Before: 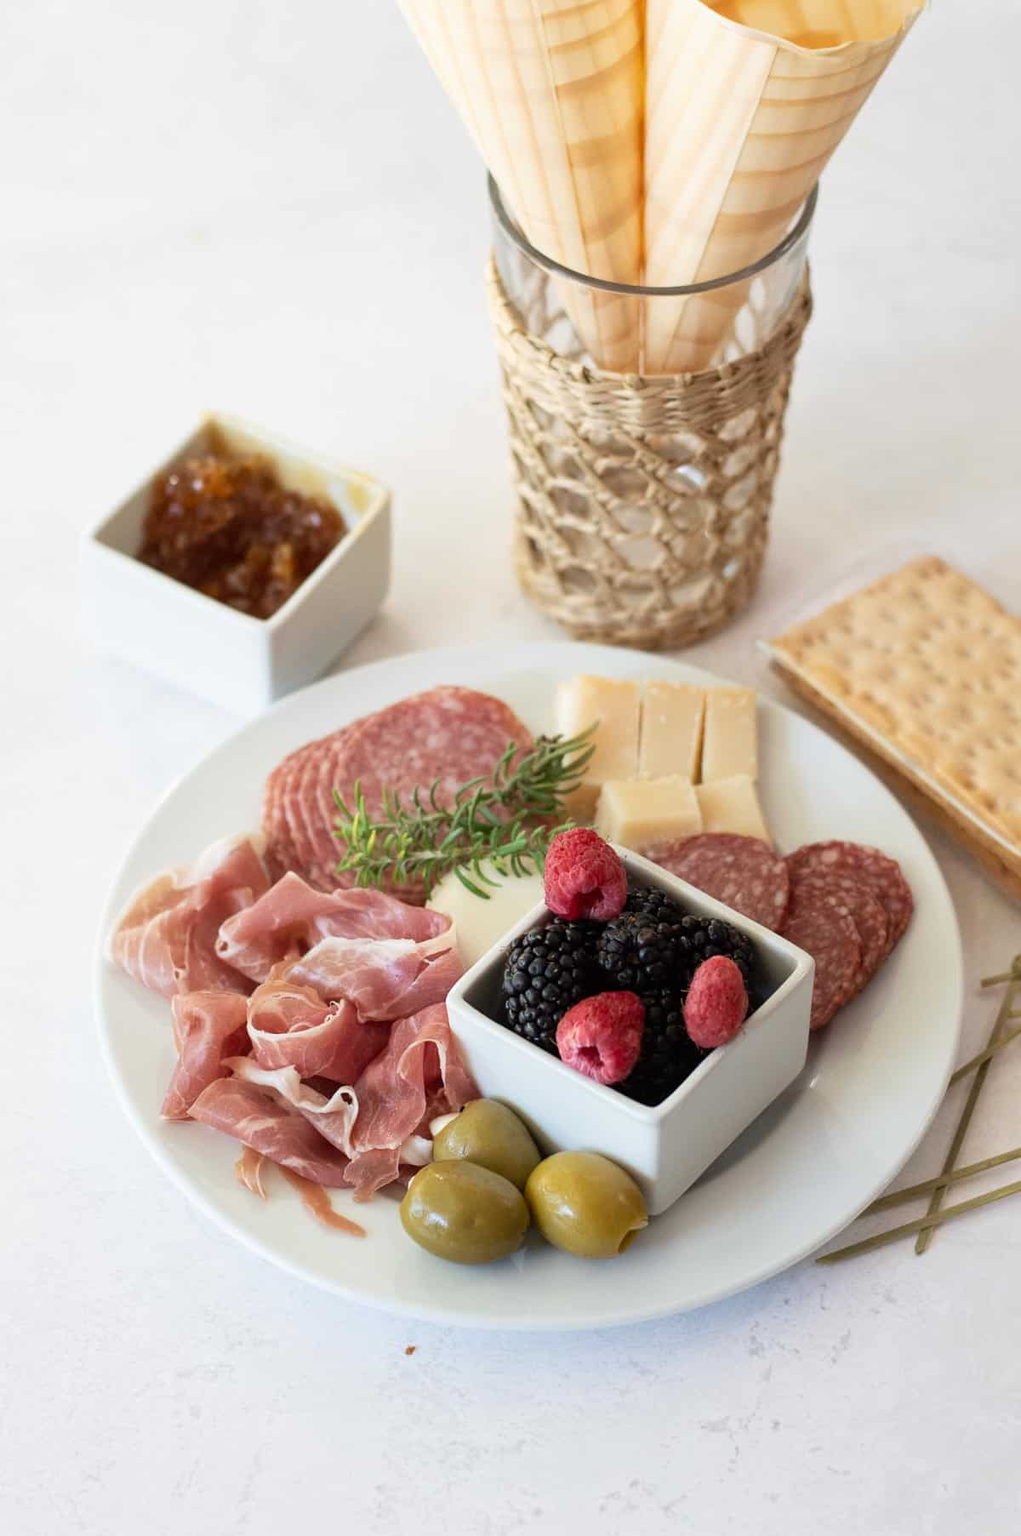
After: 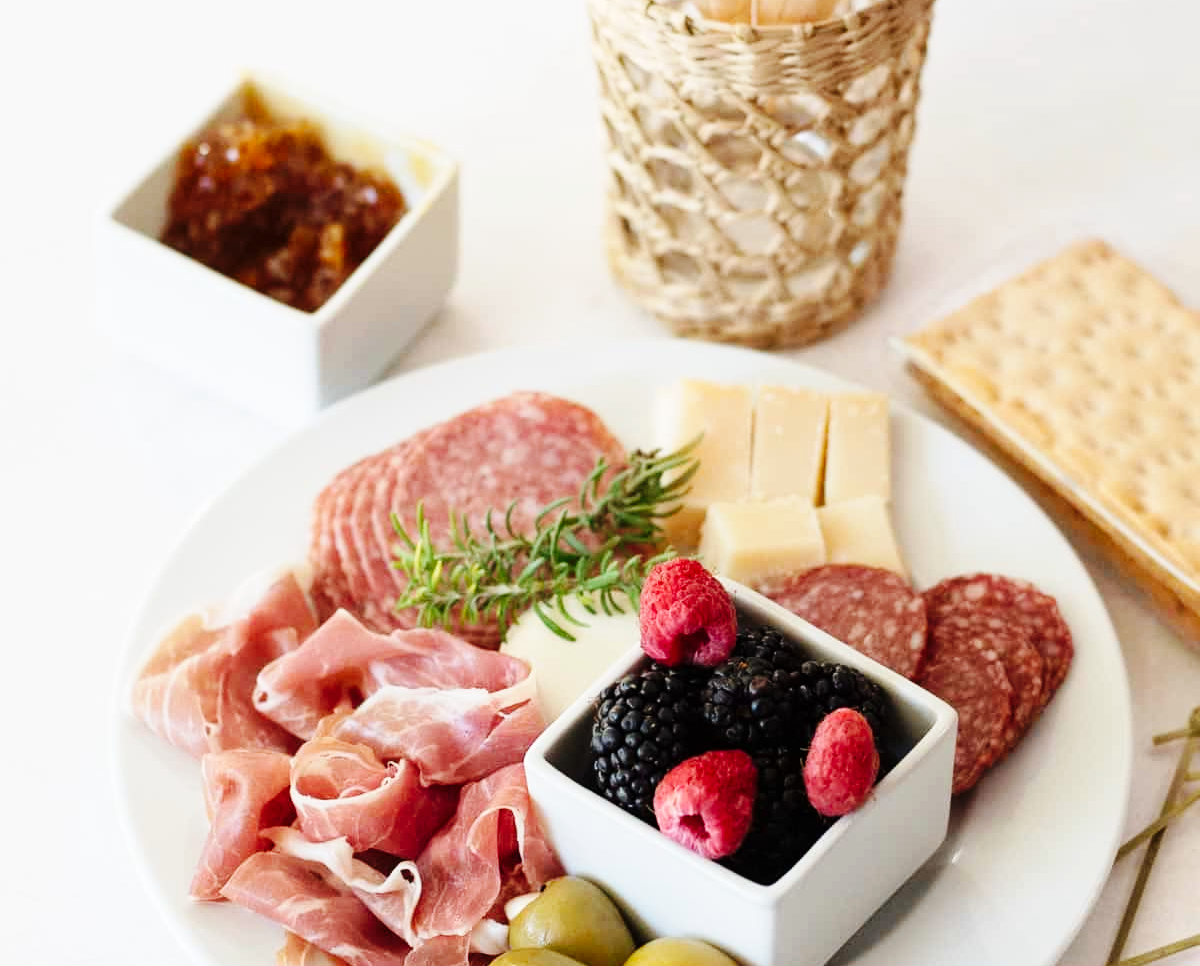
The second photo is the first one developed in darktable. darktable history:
base curve: curves: ch0 [(0, 0) (0.036, 0.025) (0.121, 0.166) (0.206, 0.329) (0.605, 0.79) (1, 1)], preserve colors none
crop and rotate: top 23.043%, bottom 23.437%
